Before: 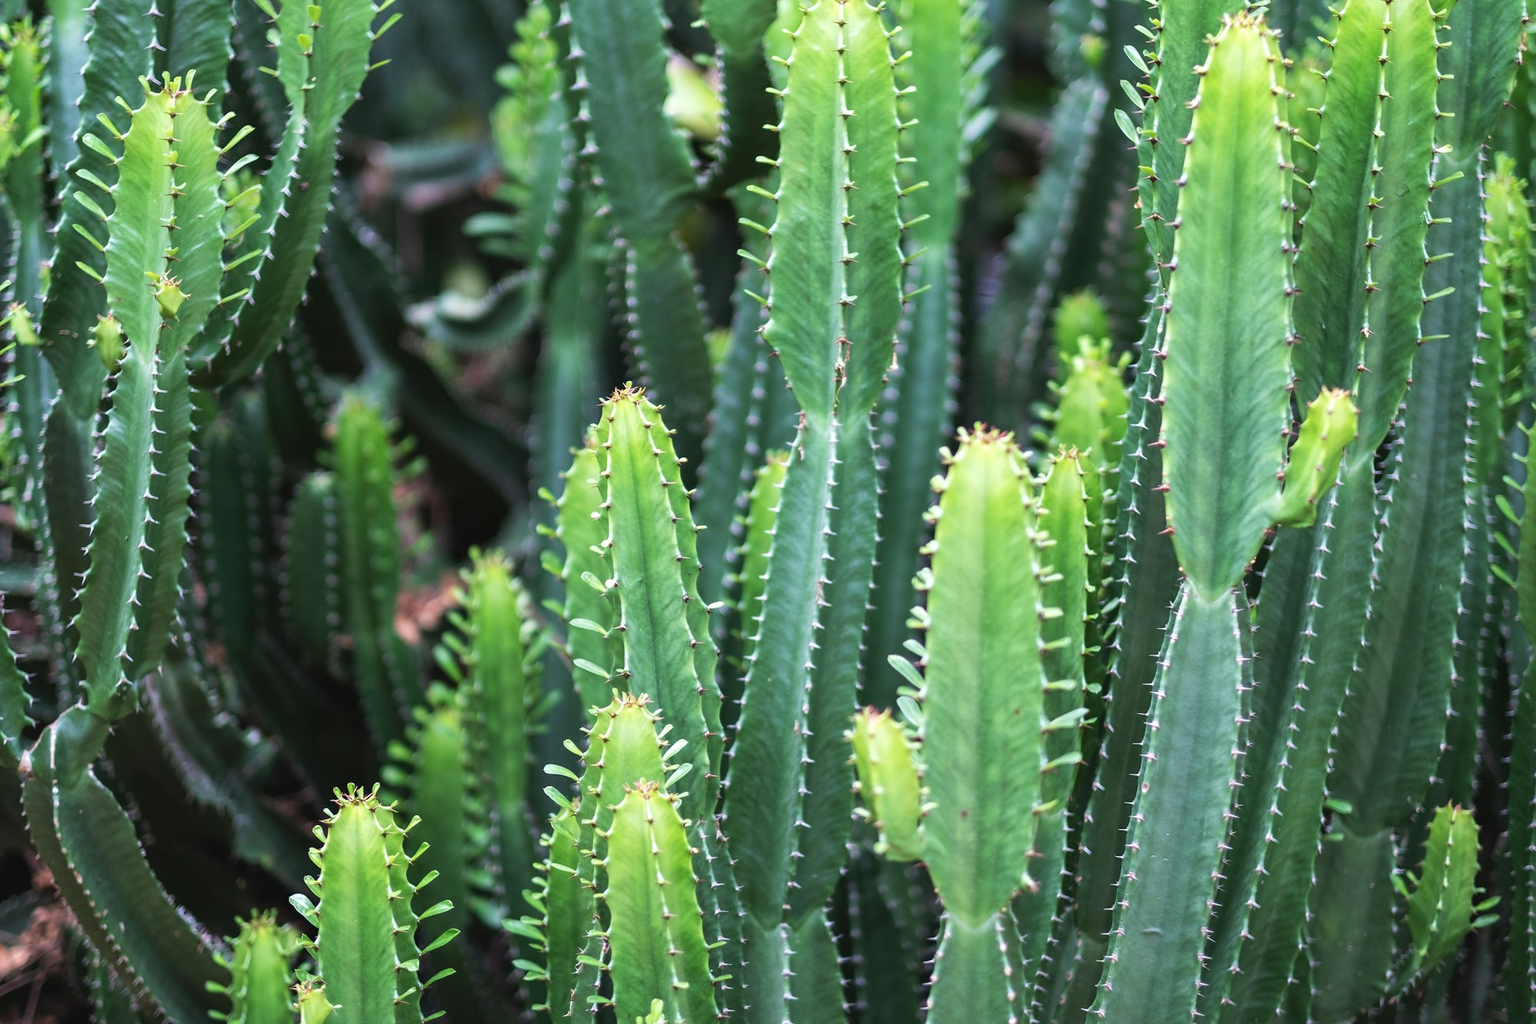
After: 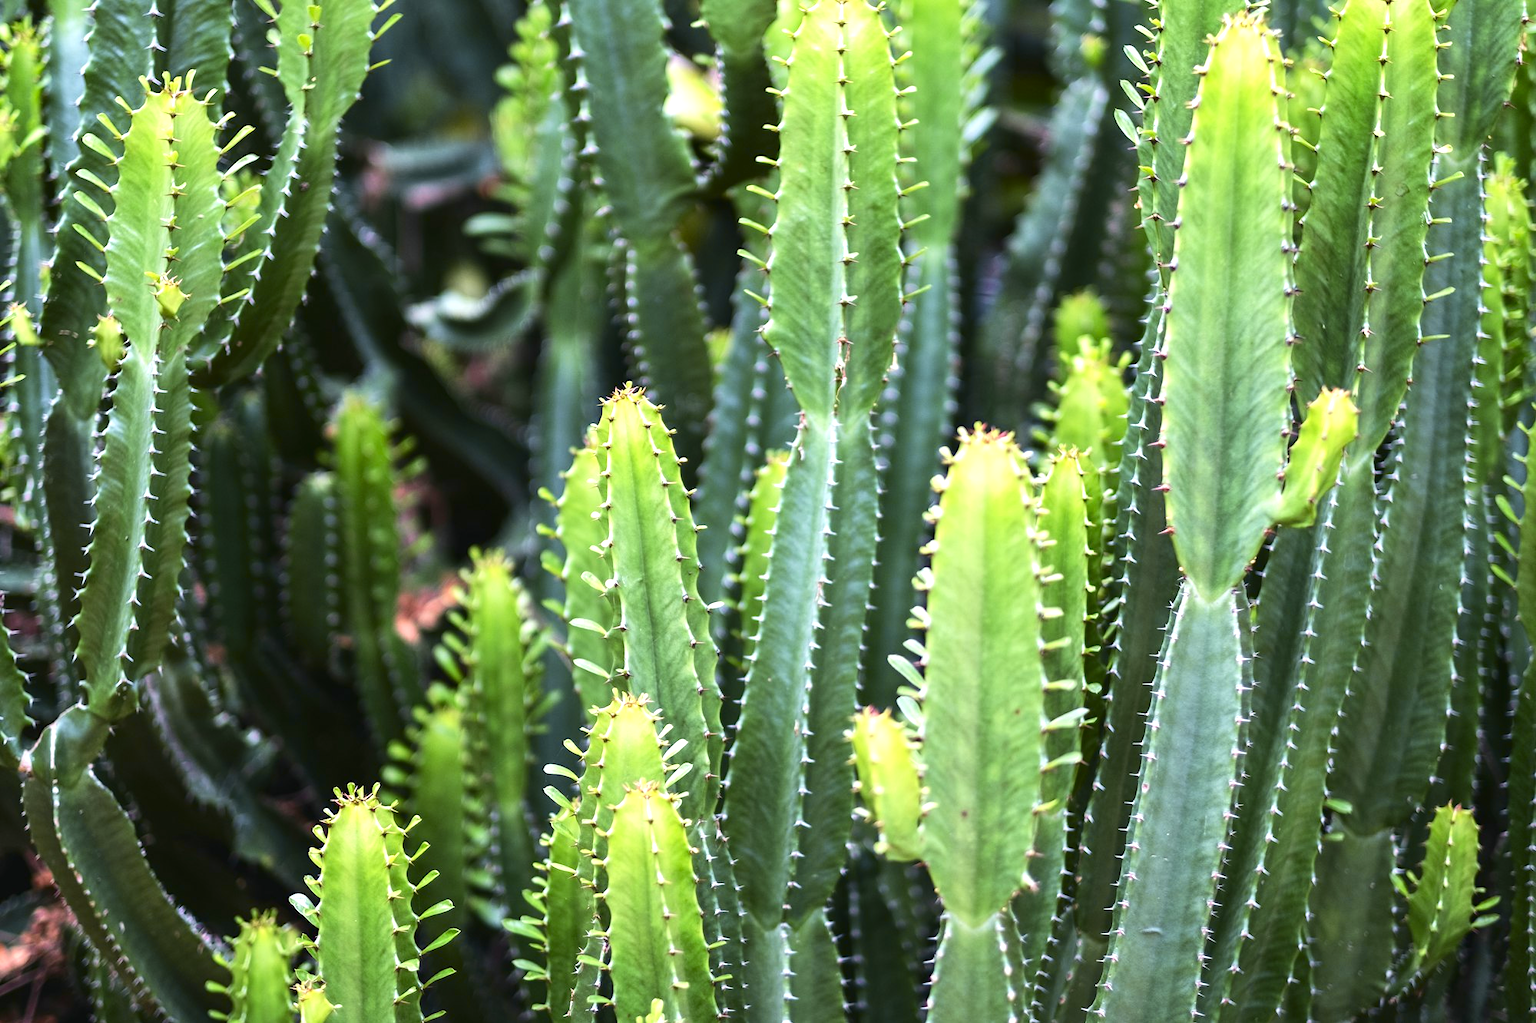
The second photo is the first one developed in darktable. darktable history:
tone curve: curves: ch0 [(0, 0) (0.227, 0.17) (0.766, 0.774) (1, 1)]; ch1 [(0, 0) (0.114, 0.127) (0.437, 0.452) (0.498, 0.495) (0.579, 0.602) (1, 1)]; ch2 [(0, 0) (0.233, 0.259) (0.493, 0.492) (0.568, 0.596) (1, 1)], color space Lab, independent channels, preserve colors none
exposure: black level correction 0.001, exposure 0.5 EV, compensate exposure bias true, compensate highlight preservation false
